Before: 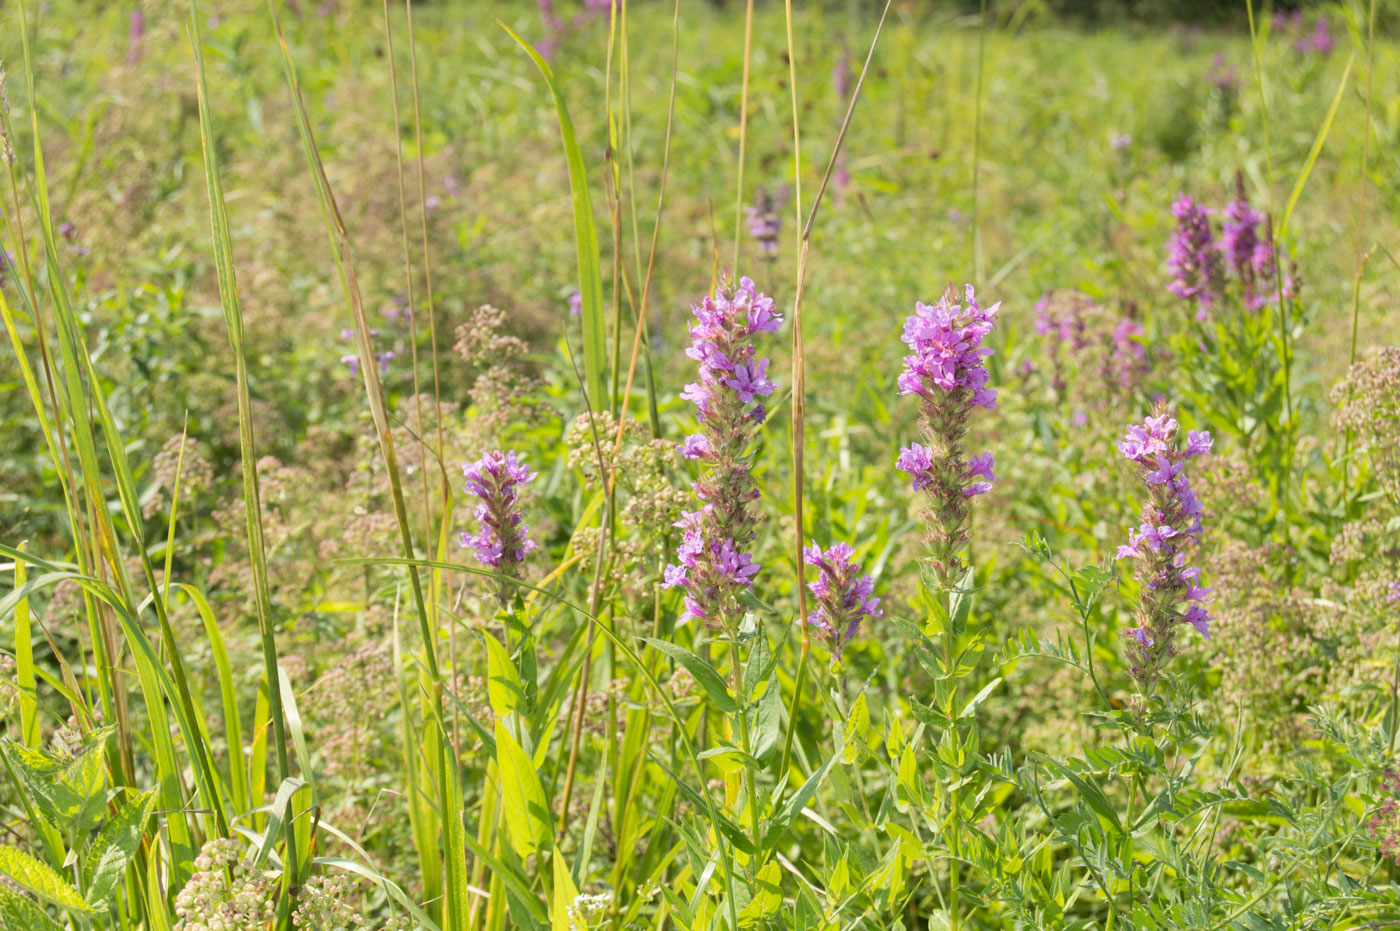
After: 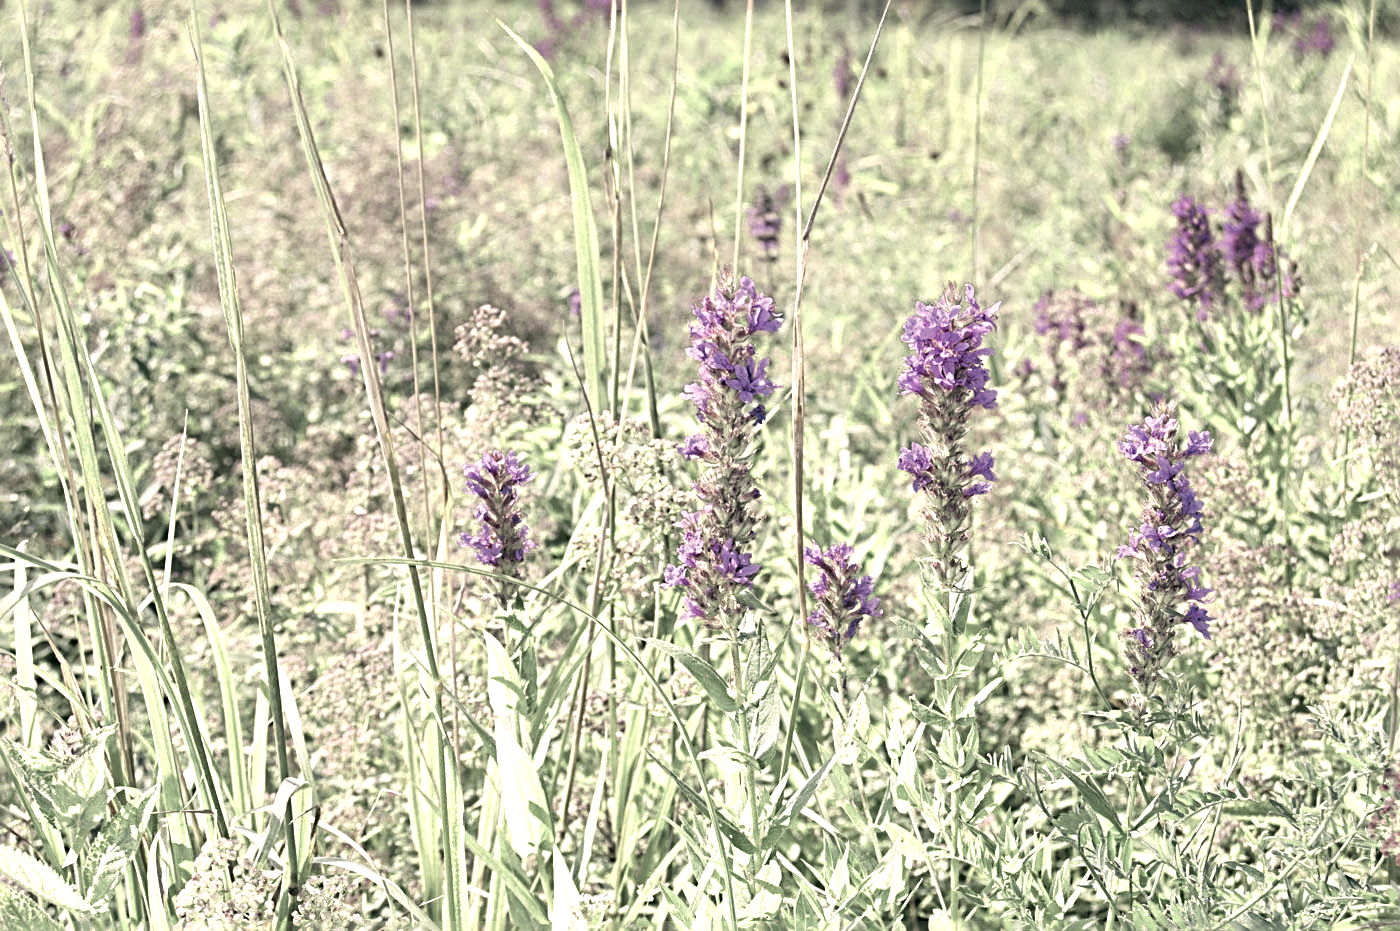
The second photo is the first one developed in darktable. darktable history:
white balance: emerald 1
color zones: curves: ch0 [(0.25, 0.667) (0.758, 0.368)]; ch1 [(0.215, 0.245) (0.761, 0.373)]; ch2 [(0.247, 0.554) (0.761, 0.436)]
color correction: highlights a* 14.46, highlights b* 5.85, shadows a* -5.53, shadows b* -15.24, saturation 0.85
sharpen: radius 3.69, amount 0.928
